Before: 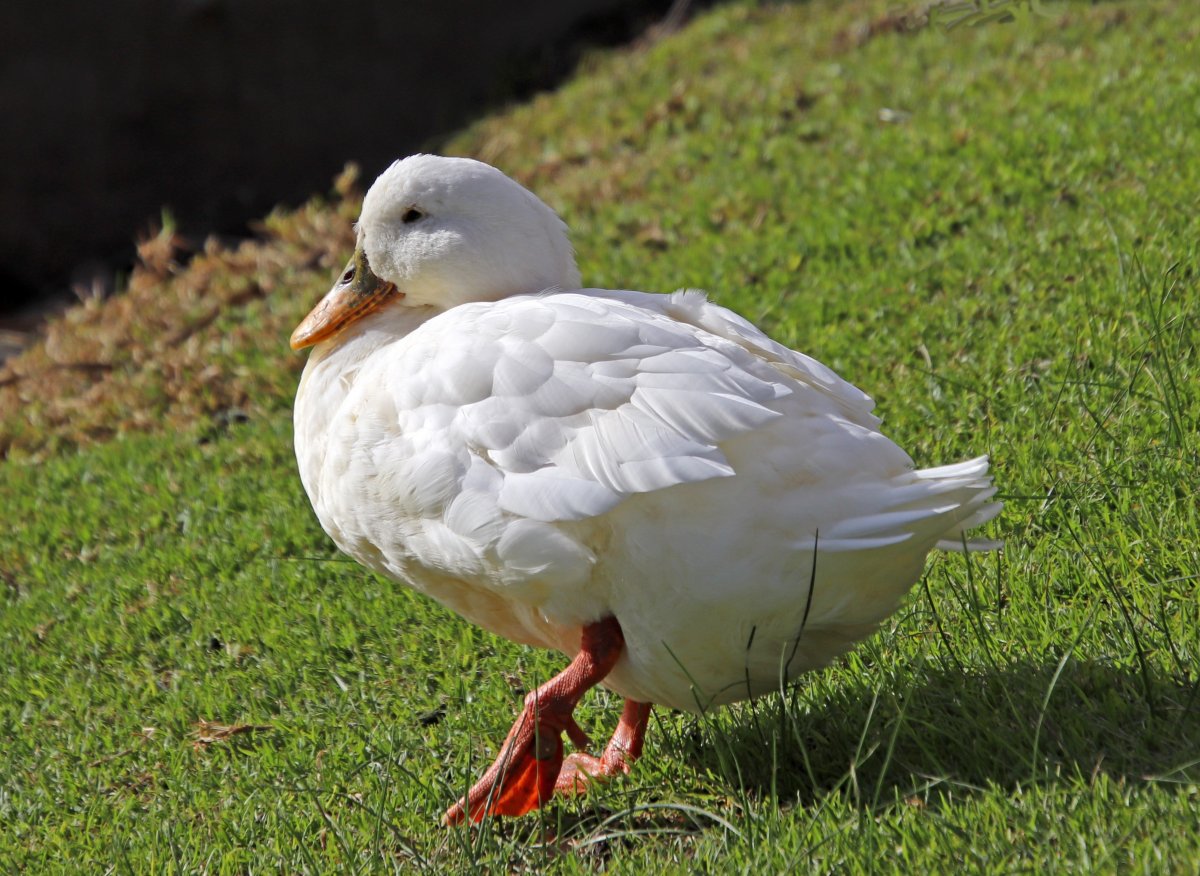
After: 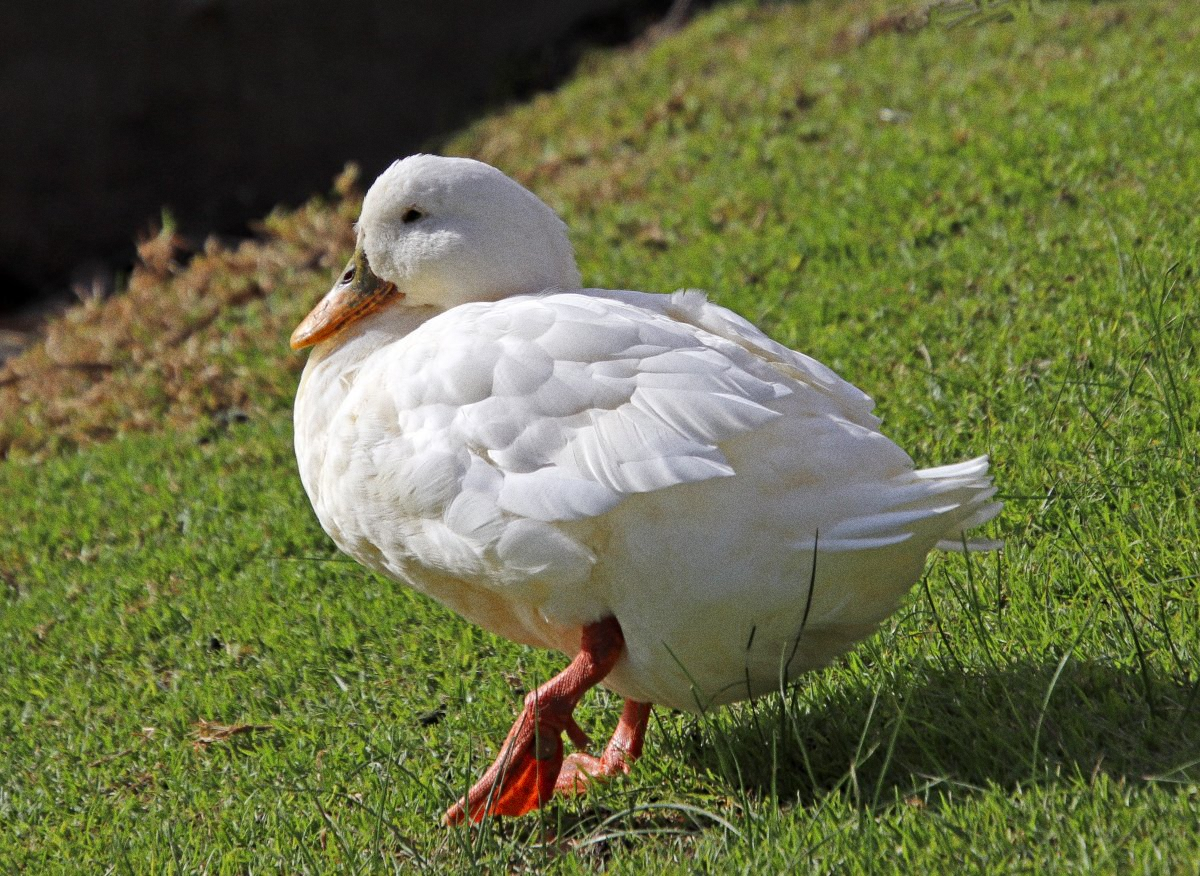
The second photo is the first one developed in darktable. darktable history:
exposure: compensate highlight preservation false
grain: coarseness 3.21 ISO
